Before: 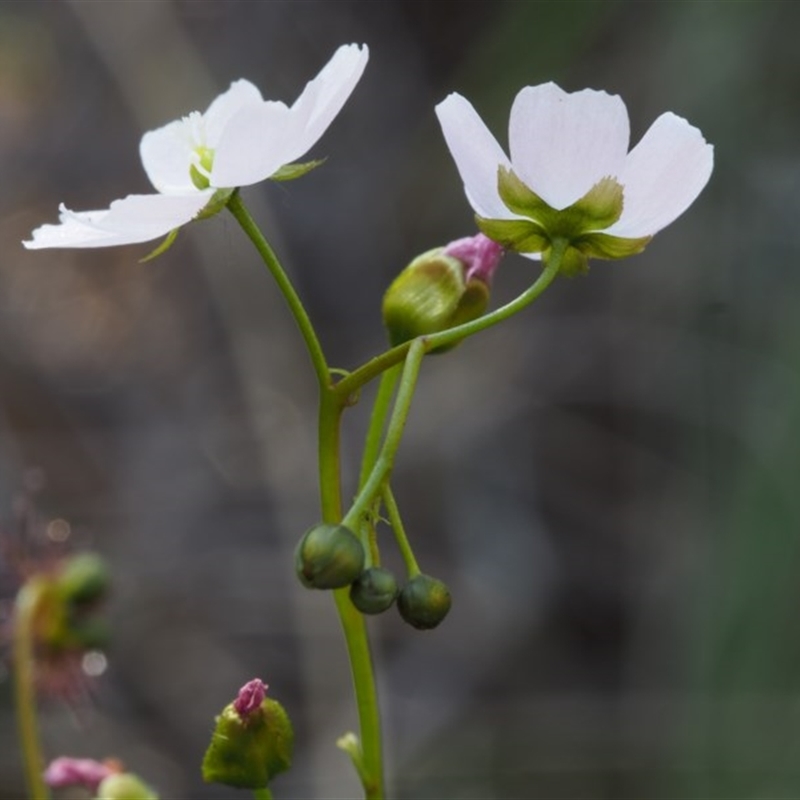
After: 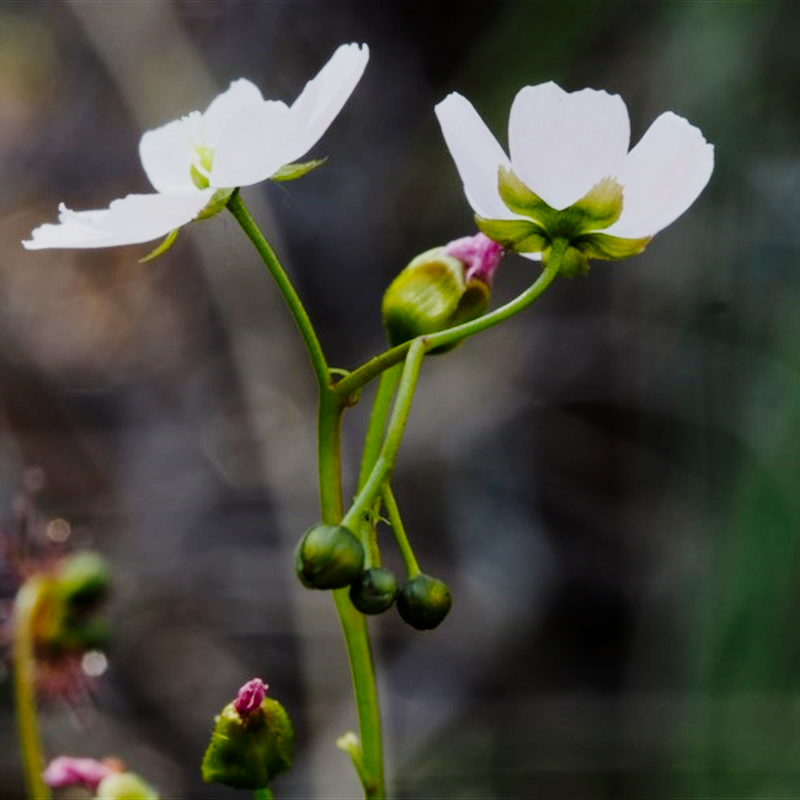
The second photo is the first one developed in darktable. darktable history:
filmic rgb: black relative exposure -16 EV, white relative exposure 6.06 EV, hardness 5.23
tone curve: curves: ch0 [(0, 0) (0.003, 0) (0.011, 0.001) (0.025, 0.001) (0.044, 0.003) (0.069, 0.009) (0.1, 0.018) (0.136, 0.032) (0.177, 0.074) (0.224, 0.13) (0.277, 0.218) (0.335, 0.321) (0.399, 0.425) (0.468, 0.523) (0.543, 0.617) (0.623, 0.708) (0.709, 0.789) (0.801, 0.873) (0.898, 0.967) (1, 1)], preserve colors none
